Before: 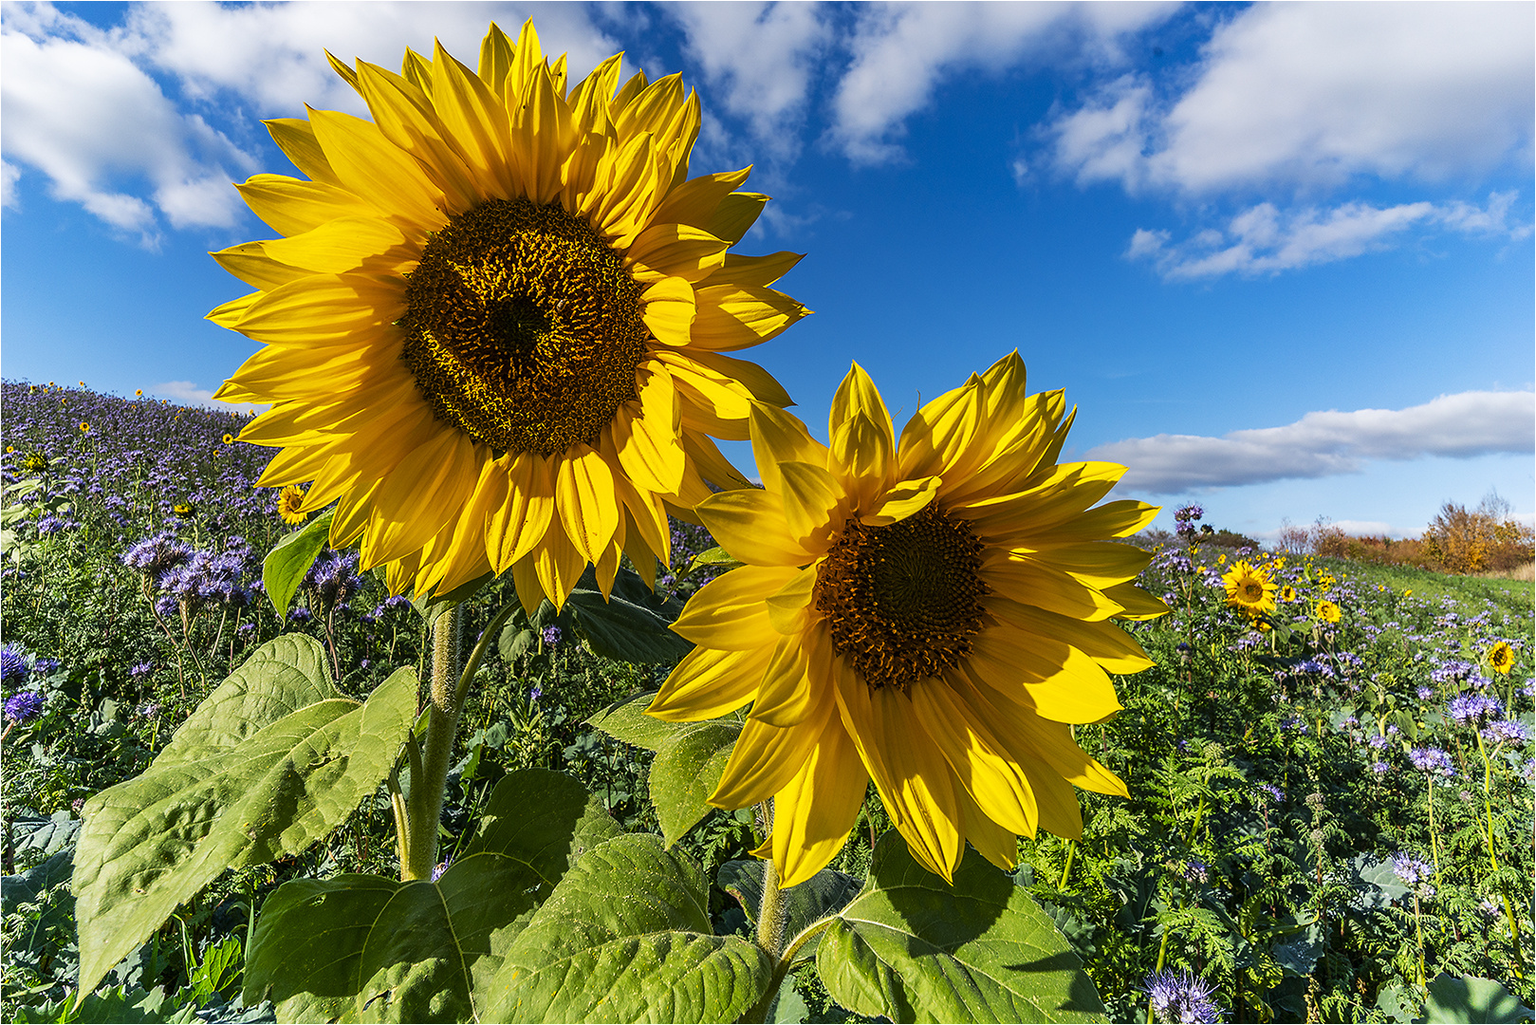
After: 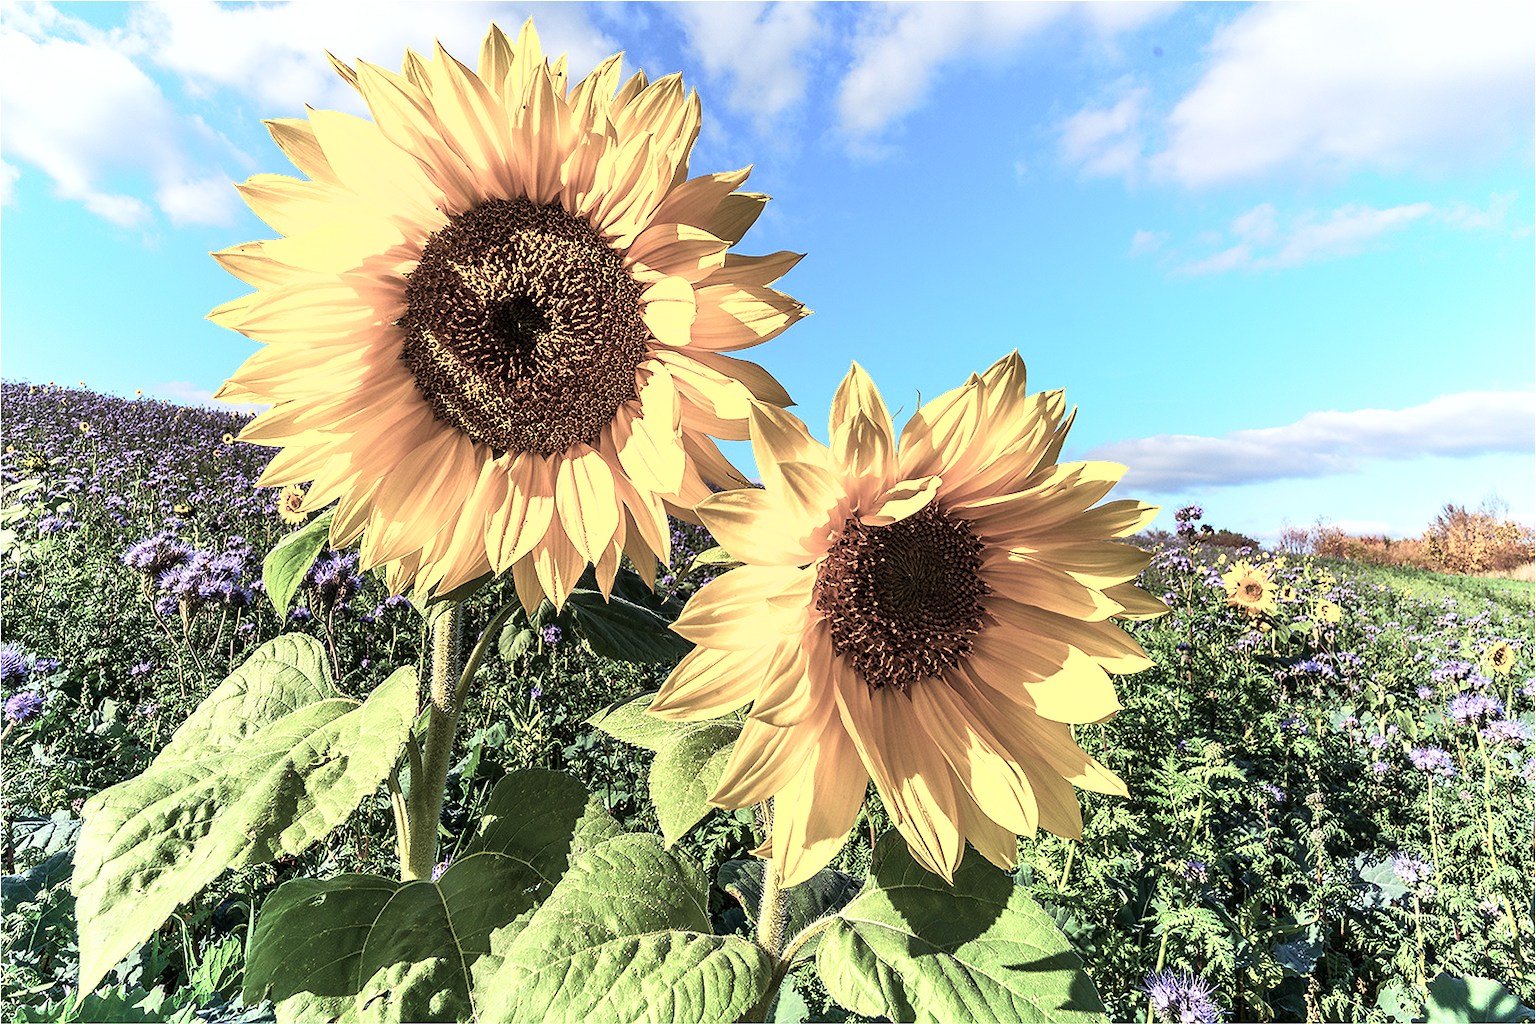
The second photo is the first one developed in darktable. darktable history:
exposure: compensate exposure bias true, compensate highlight preservation false
color balance rgb: shadows lift › luminance 0.247%, shadows lift › chroma 6.913%, shadows lift › hue 301.94°, perceptual saturation grading › global saturation -32.849%, perceptual brilliance grading › global brilliance 19.426%, saturation formula JzAzBz (2021)
shadows and highlights: shadows 0.004, highlights 41.52
color calibration: illuminant same as pipeline (D50), adaptation none (bypass), x 0.333, y 0.334, temperature 5013.26 K
